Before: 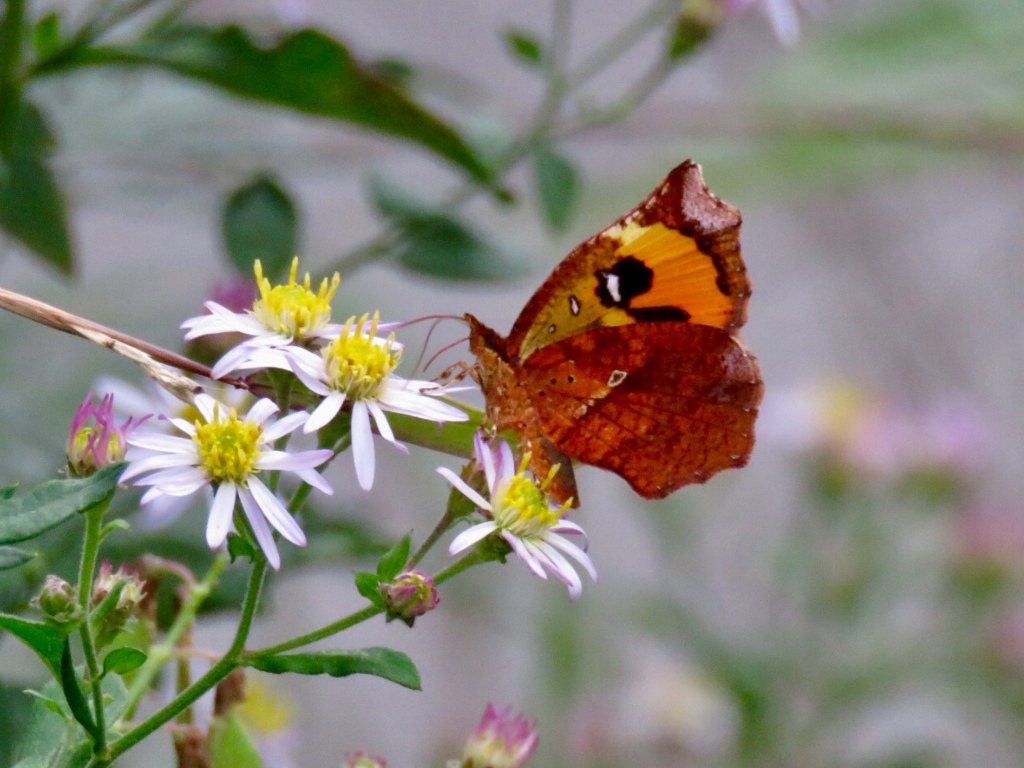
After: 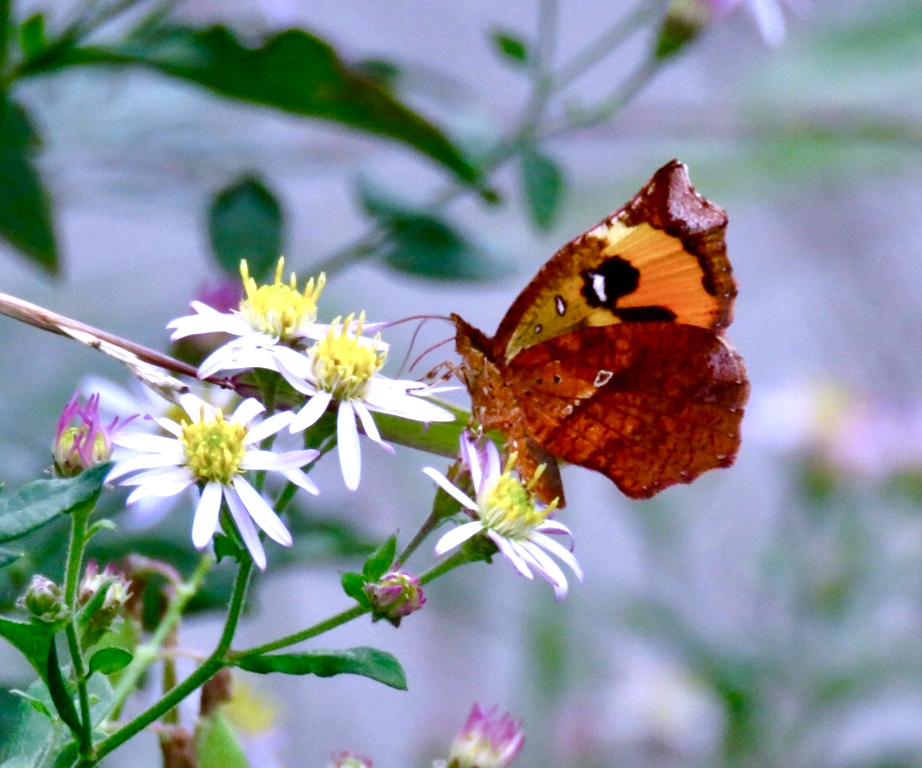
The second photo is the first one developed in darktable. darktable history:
color balance rgb: power › chroma 0.507%, power › hue 215°, highlights gain › luminance 15.033%, perceptual saturation grading › global saturation 0.456%, perceptual saturation grading › highlights -25.747%, perceptual saturation grading › shadows 29.91%
crop and rotate: left 1.369%, right 8.562%
color calibration: output colorfulness [0, 0.315, 0, 0], illuminant as shot in camera, x 0.377, y 0.392, temperature 4202.23 K
tone equalizer: -8 EV -0.419 EV, -7 EV -0.406 EV, -6 EV -0.338 EV, -5 EV -0.208 EV, -3 EV 0.19 EV, -2 EV 0.305 EV, -1 EV 0.411 EV, +0 EV 0.406 EV, edges refinement/feathering 500, mask exposure compensation -1.57 EV, preserve details no
